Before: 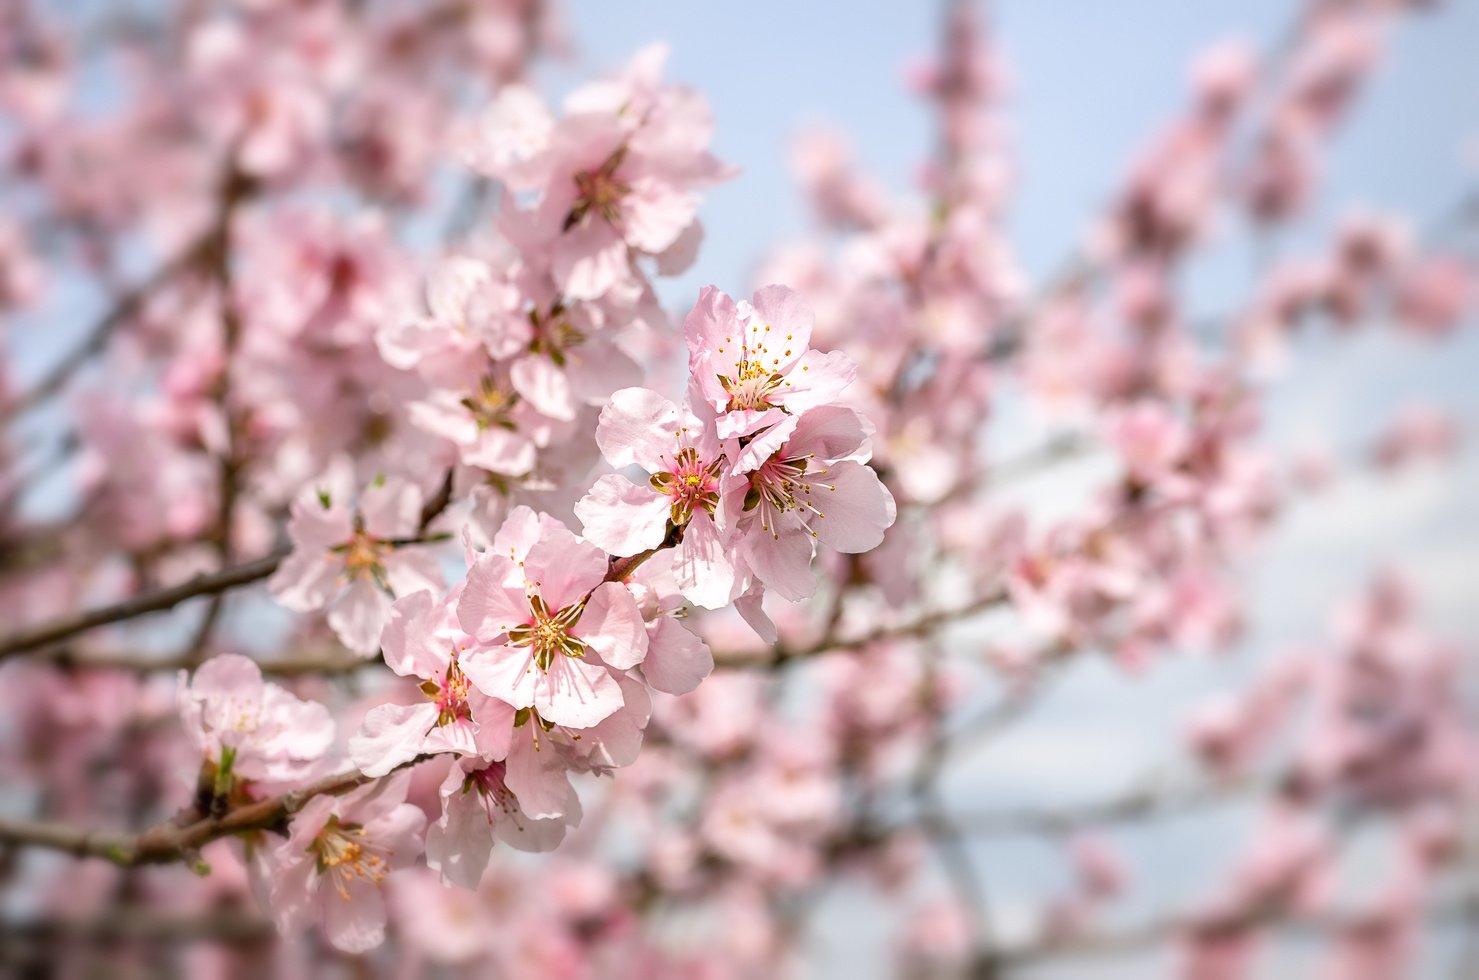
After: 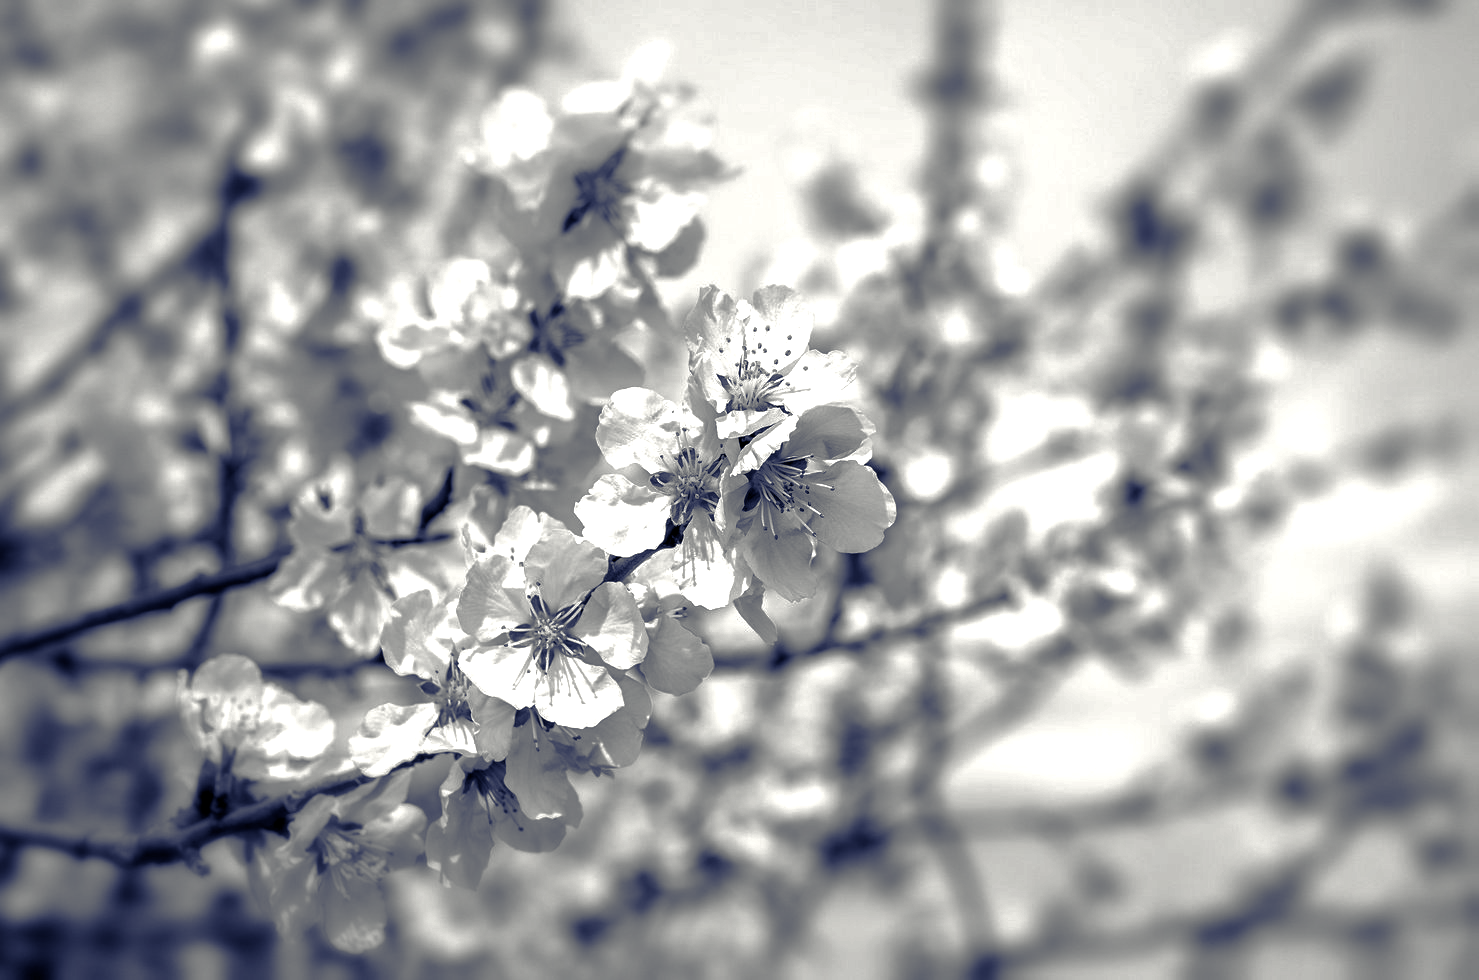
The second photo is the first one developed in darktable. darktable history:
tone equalizer: -8 EV -0.417 EV, -7 EV -0.389 EV, -6 EV -0.333 EV, -5 EV -0.222 EV, -3 EV 0.222 EV, -2 EV 0.333 EV, -1 EV 0.389 EV, +0 EV 0.417 EV, edges refinement/feathering 500, mask exposure compensation -1.57 EV, preserve details no
base curve: curves: ch0 [(0, 0) (0.841, 0.609) (1, 1)]
color balance rgb: shadows lift › luminance -28.76%, shadows lift › chroma 15%, shadows lift › hue 270°, power › chroma 1%, power › hue 255°, highlights gain › luminance 7.14%, highlights gain › chroma 2%, highlights gain › hue 90°, global offset › luminance -0.29%, global offset › hue 260°, perceptual saturation grading › global saturation 20%, perceptual saturation grading › highlights -13.92%, perceptual saturation grading › shadows 50%
color calibration: output gray [0.21, 0.42, 0.37, 0], gray › normalize channels true, illuminant same as pipeline (D50), adaptation XYZ, x 0.346, y 0.359, gamut compression 0
